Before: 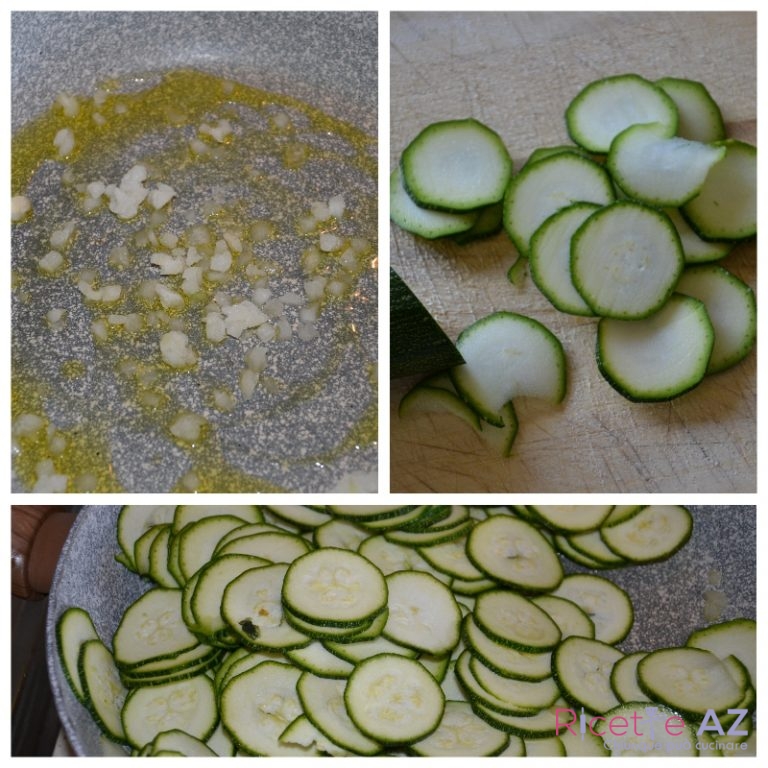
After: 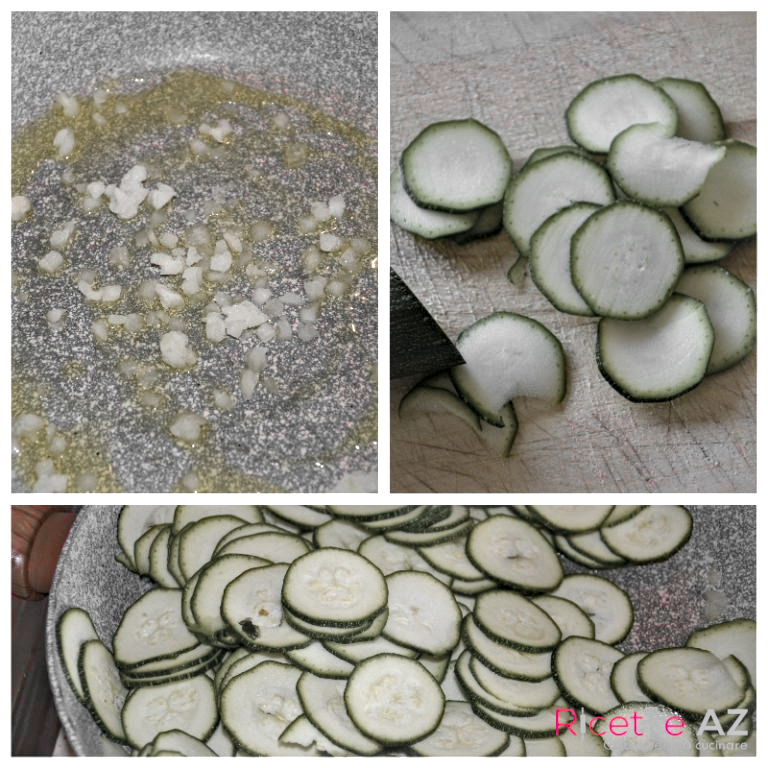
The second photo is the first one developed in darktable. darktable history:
local contrast: on, module defaults
haze removal: compatibility mode true, adaptive false
exposure: black level correction 0.001, exposure 0.5 EV, compensate highlight preservation false
color zones: curves: ch1 [(0, 0.831) (0.08, 0.771) (0.157, 0.268) (0.241, 0.207) (0.562, -0.005) (0.714, -0.013) (0.876, 0.01) (1, 0.831)]
